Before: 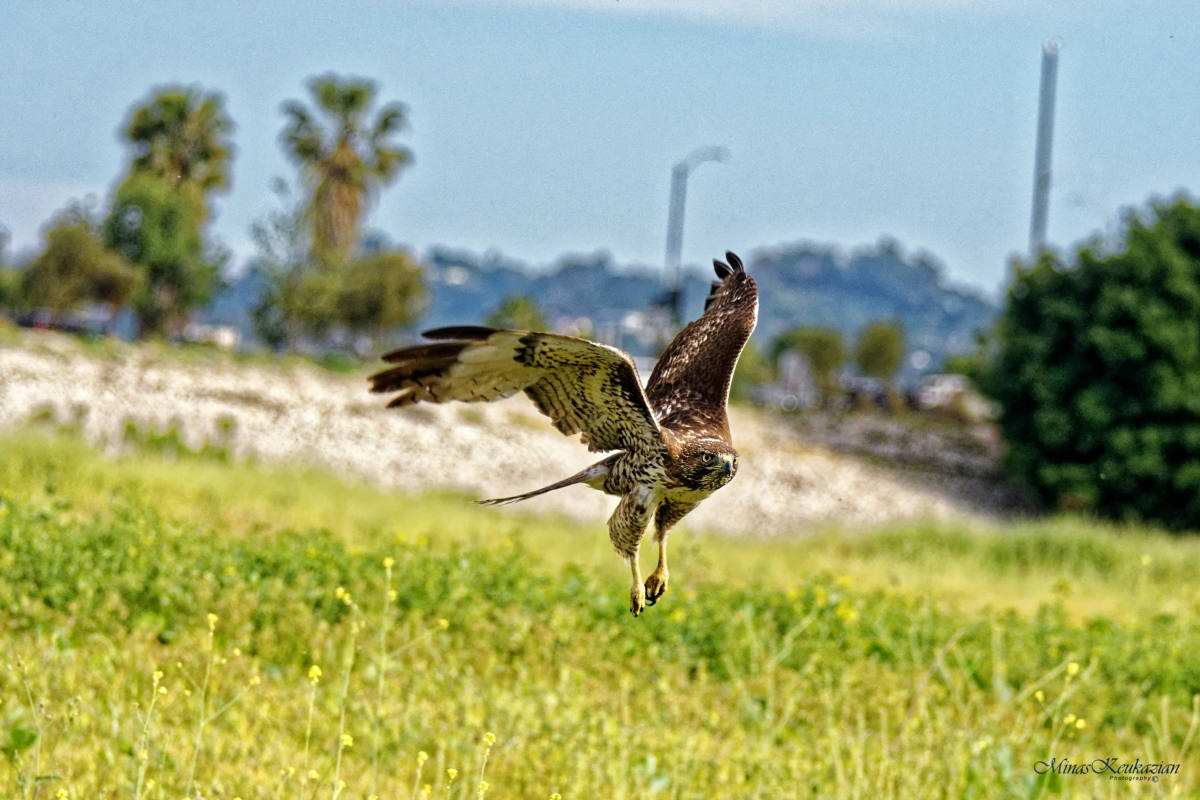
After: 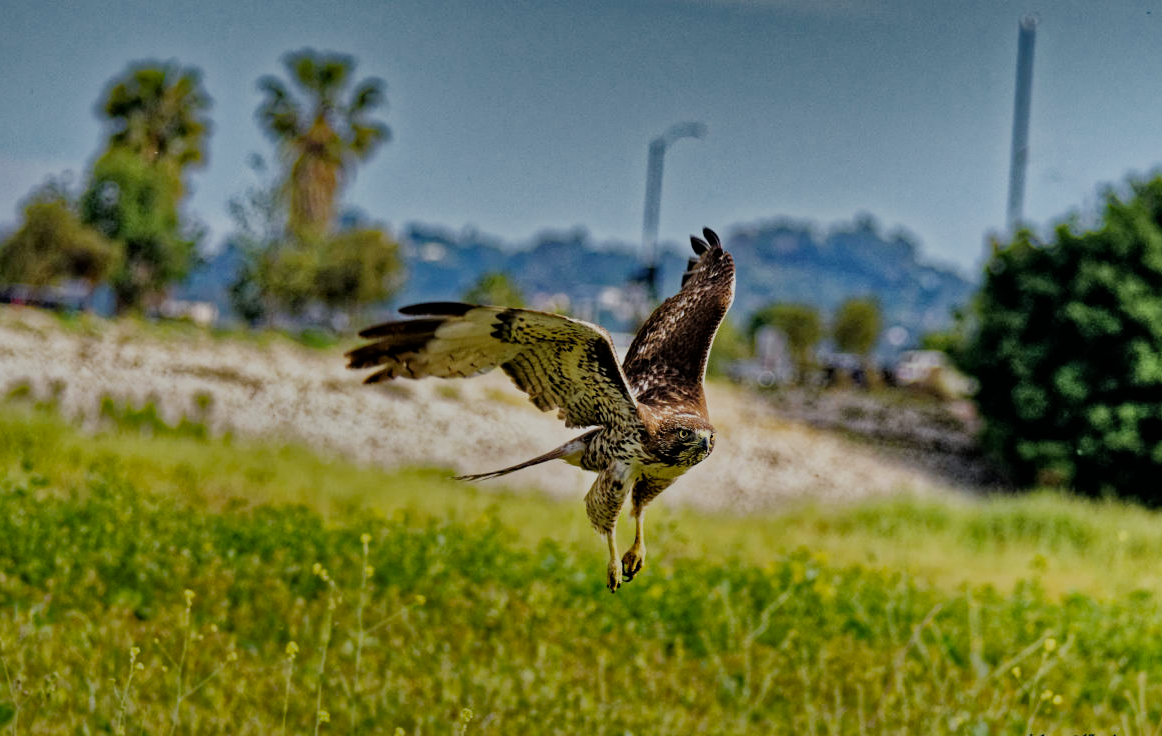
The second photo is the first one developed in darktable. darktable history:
shadows and highlights: radius 123.67, shadows 98.5, white point adjustment -3.02, highlights -99.51, soften with gaussian
filmic rgb: black relative exposure -8.56 EV, white relative exposure 5.57 EV, hardness 3.36, contrast 1.022
haze removal: compatibility mode true, adaptive false
crop: left 1.964%, top 3.033%, right 1.158%, bottom 4.913%
